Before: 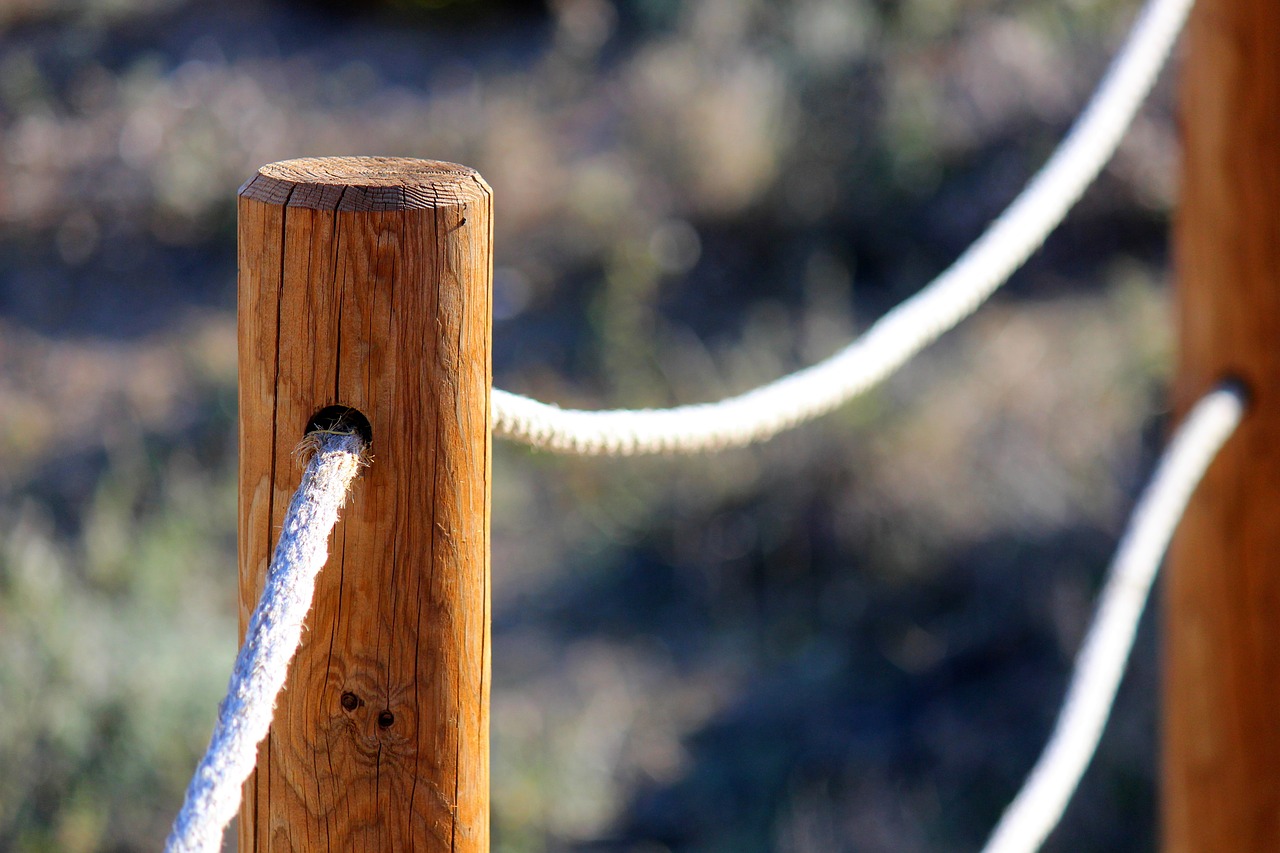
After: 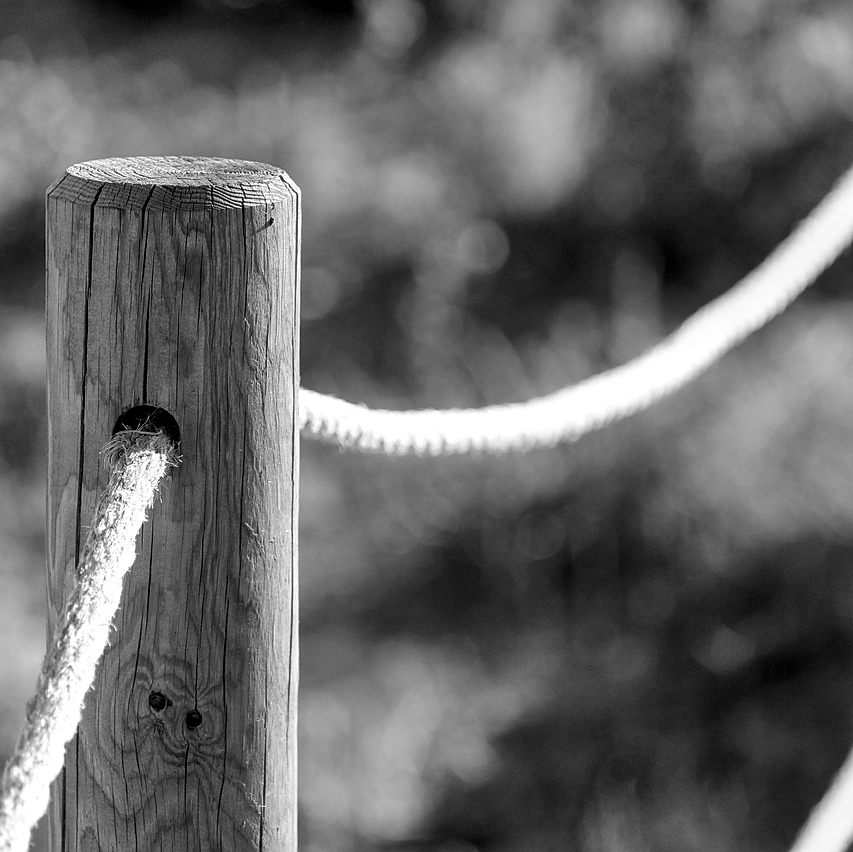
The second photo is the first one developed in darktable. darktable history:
tone equalizer: on, module defaults
crop and rotate: left 15.055%, right 18.278%
local contrast: on, module defaults
shadows and highlights: soften with gaussian
sharpen: radius 1.559, amount 0.373, threshold 1.271
color zones: curves: ch1 [(0, -0.394) (0.143, -0.394) (0.286, -0.394) (0.429, -0.392) (0.571, -0.391) (0.714, -0.391) (0.857, -0.391) (1, -0.394)]
color balance: output saturation 110%
